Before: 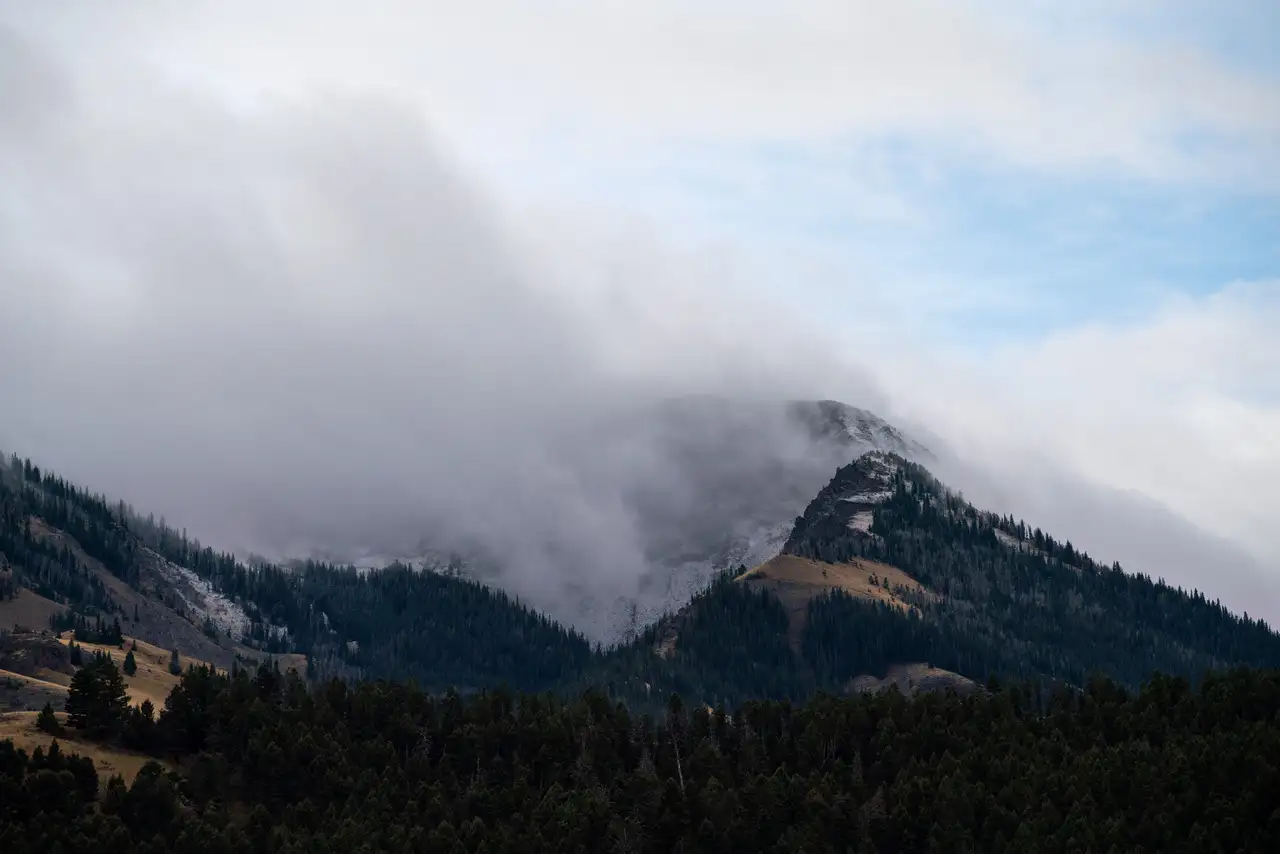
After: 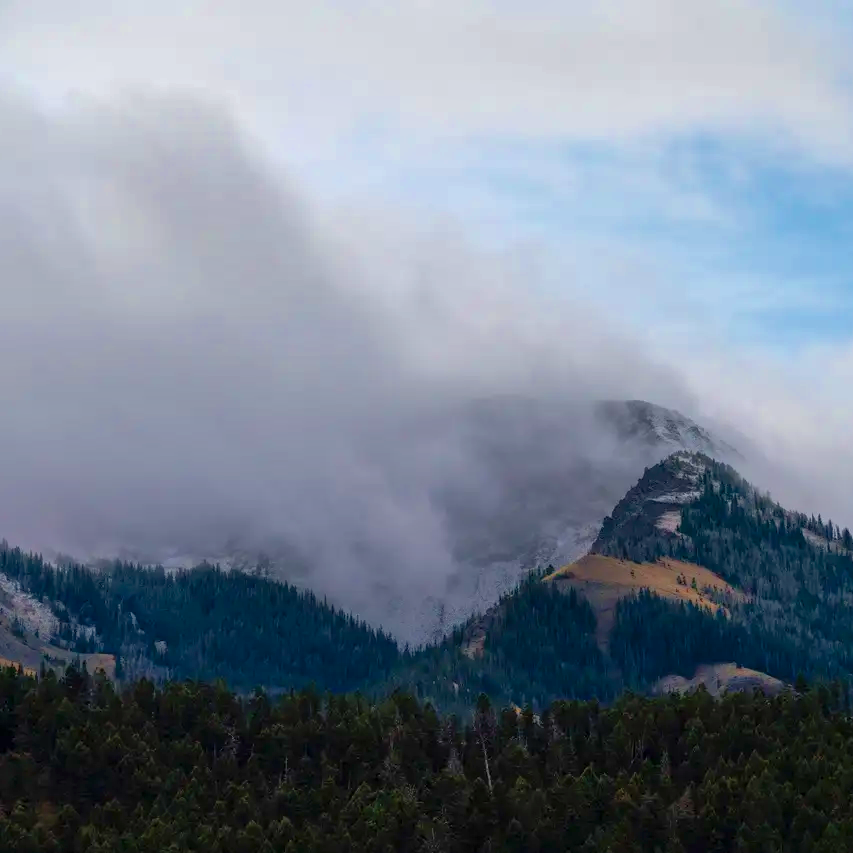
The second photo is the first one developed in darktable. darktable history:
crop and rotate: left 15.055%, right 18.278%
velvia: on, module defaults
color zones: curves: ch0 [(0, 0.613) (0.01, 0.613) (0.245, 0.448) (0.498, 0.529) (0.642, 0.665) (0.879, 0.777) (0.99, 0.613)]; ch1 [(0, 0) (0.143, 0) (0.286, 0) (0.429, 0) (0.571, 0) (0.714, 0) (0.857, 0)], mix -121.96%
shadows and highlights: on, module defaults
